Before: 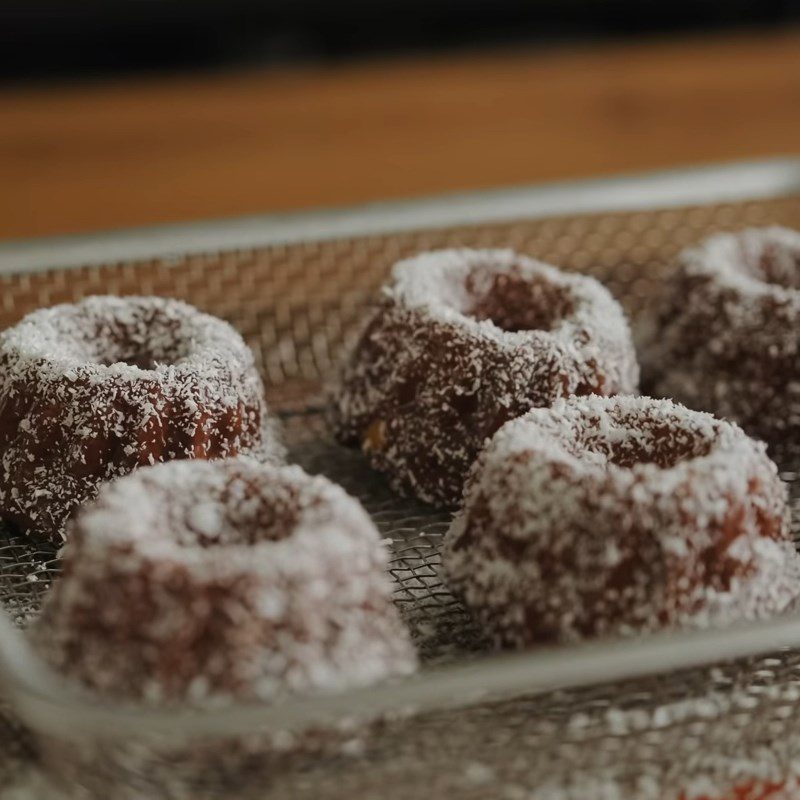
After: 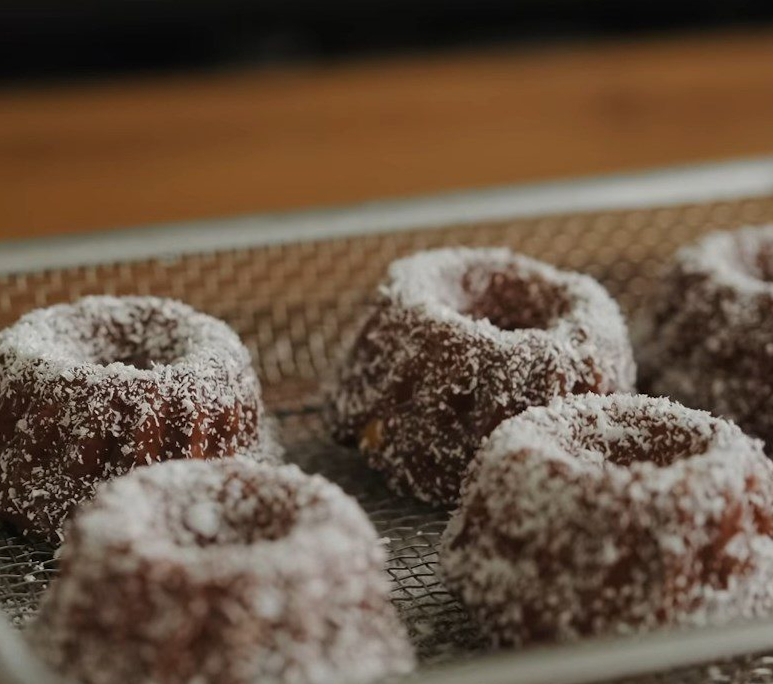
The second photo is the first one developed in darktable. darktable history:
crop and rotate: angle 0.181°, left 0.232%, right 2.756%, bottom 14.158%
